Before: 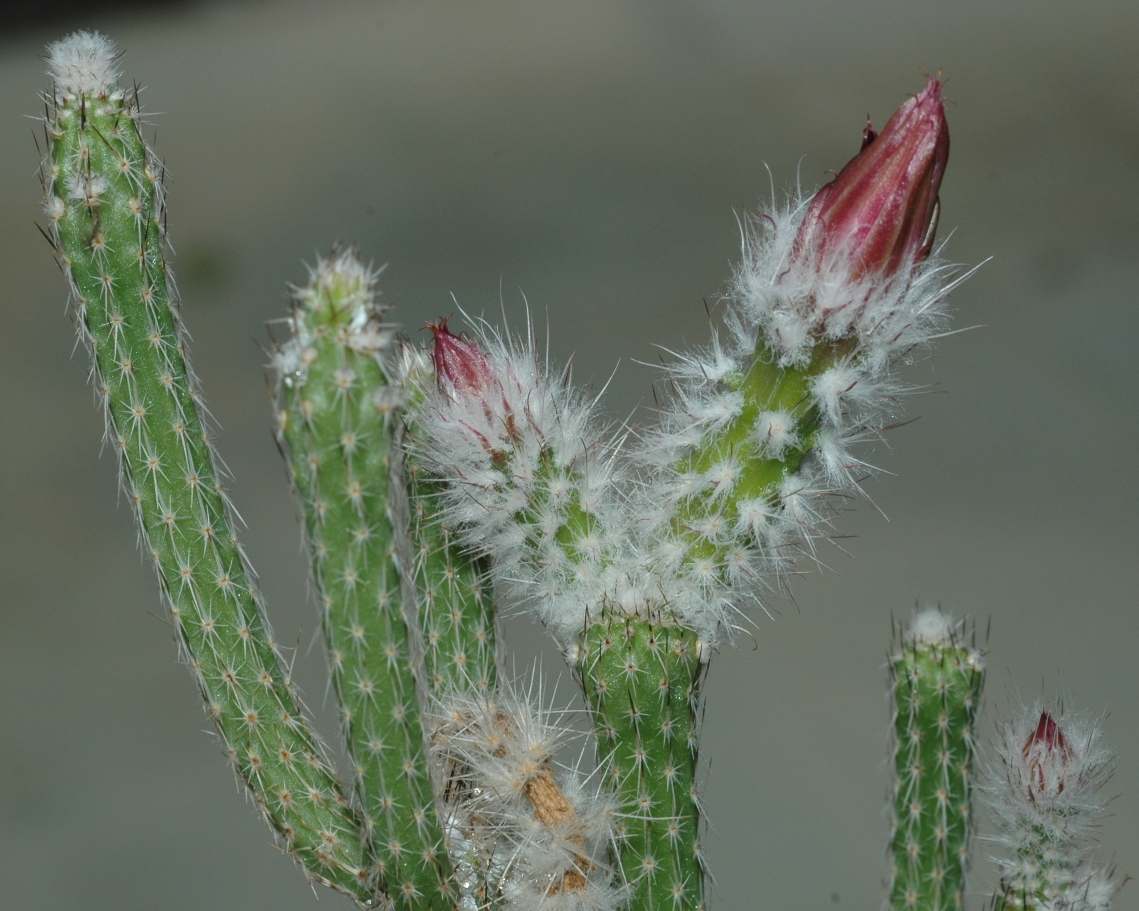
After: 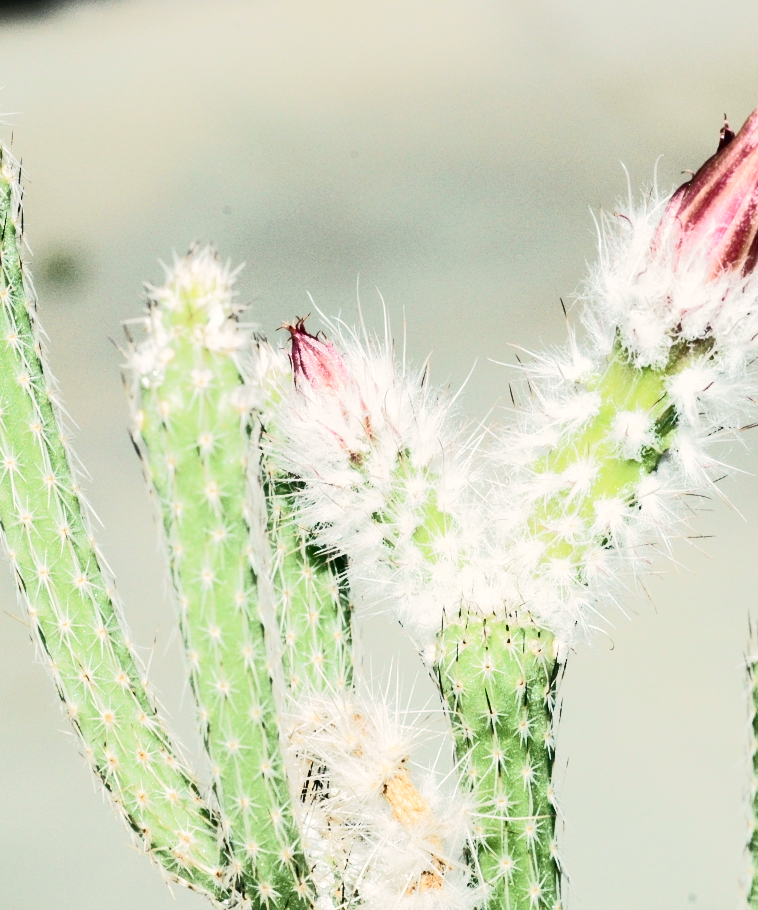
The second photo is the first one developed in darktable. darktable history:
base curve: curves: ch0 [(0, 0) (0.012, 0.01) (0.073, 0.168) (0.31, 0.711) (0.645, 0.957) (1, 1)], preserve colors none
exposure: black level correction 0, exposure 0.498 EV, compensate highlight preservation false
tone curve: curves: ch0 [(0, 0) (0.003, 0.011) (0.011, 0.014) (0.025, 0.018) (0.044, 0.023) (0.069, 0.028) (0.1, 0.031) (0.136, 0.039) (0.177, 0.056) (0.224, 0.081) (0.277, 0.129) (0.335, 0.188) (0.399, 0.256) (0.468, 0.367) (0.543, 0.514) (0.623, 0.684) (0.709, 0.785) (0.801, 0.846) (0.898, 0.884) (1, 1)], color space Lab, independent channels, preserve colors none
color correction: highlights a* 2.92, highlights b* 4.99, shadows a* -1.88, shadows b* -4.93, saturation 0.808
shadows and highlights: shadows -1.25, highlights 39.94
crop and rotate: left 12.606%, right 20.823%
